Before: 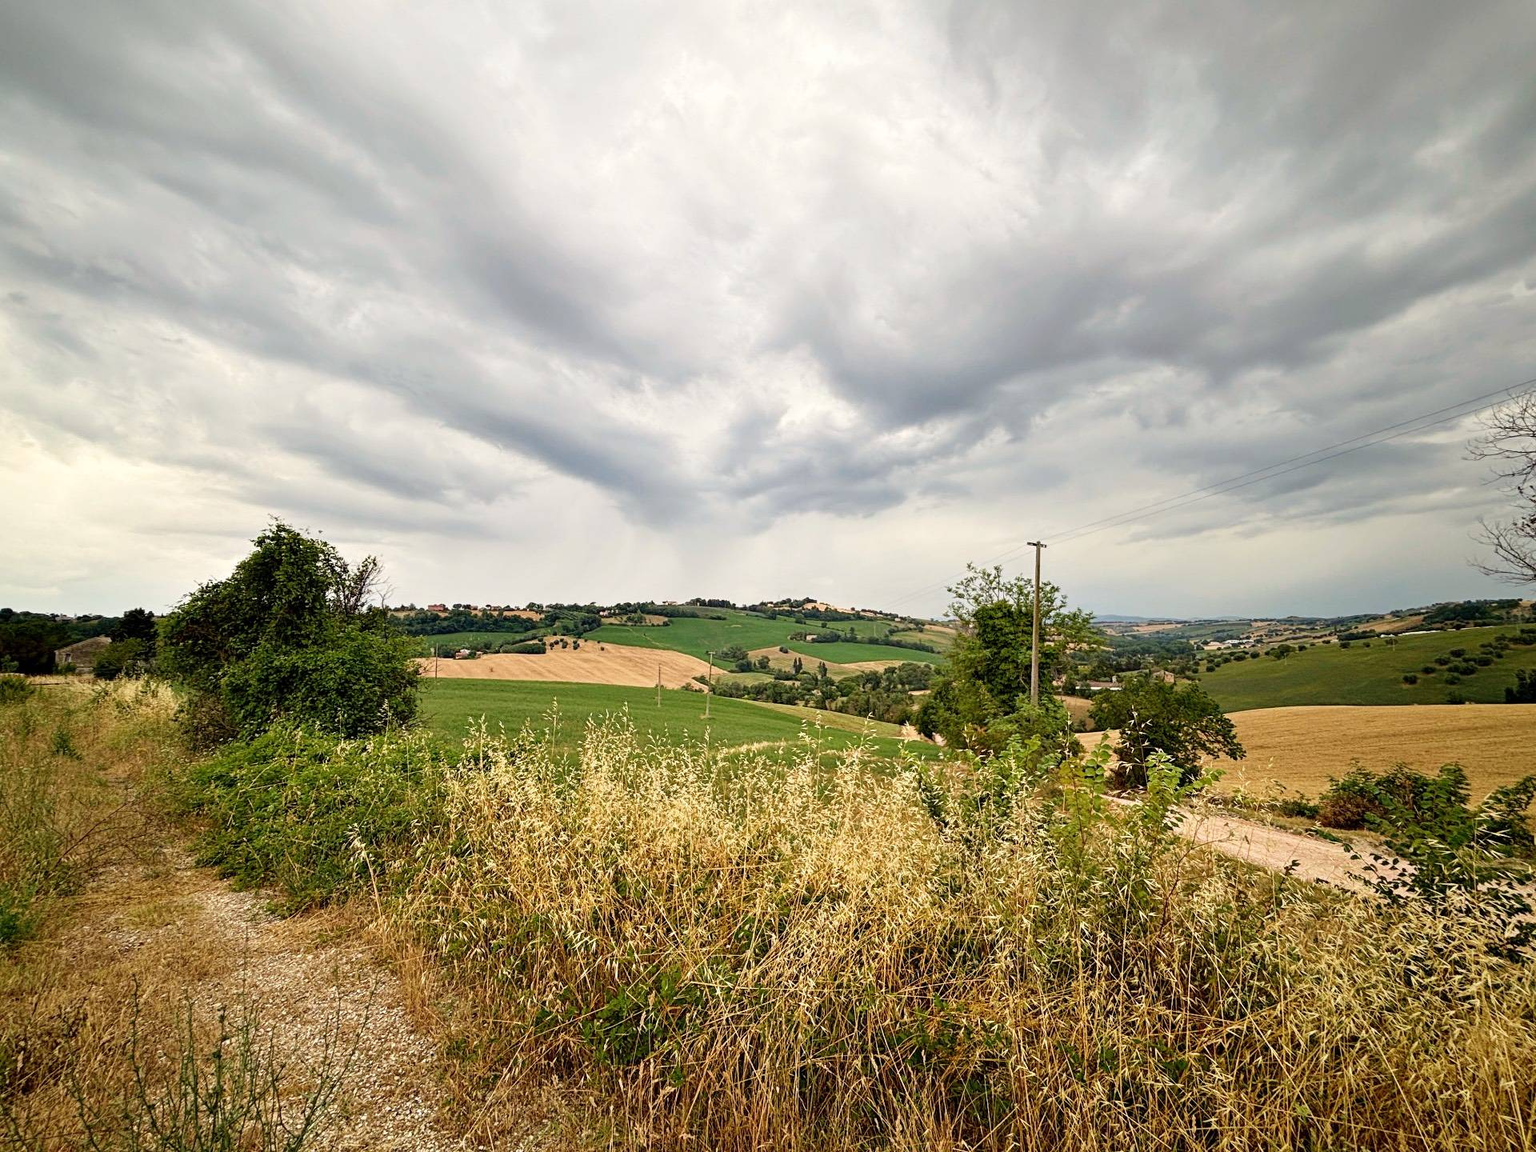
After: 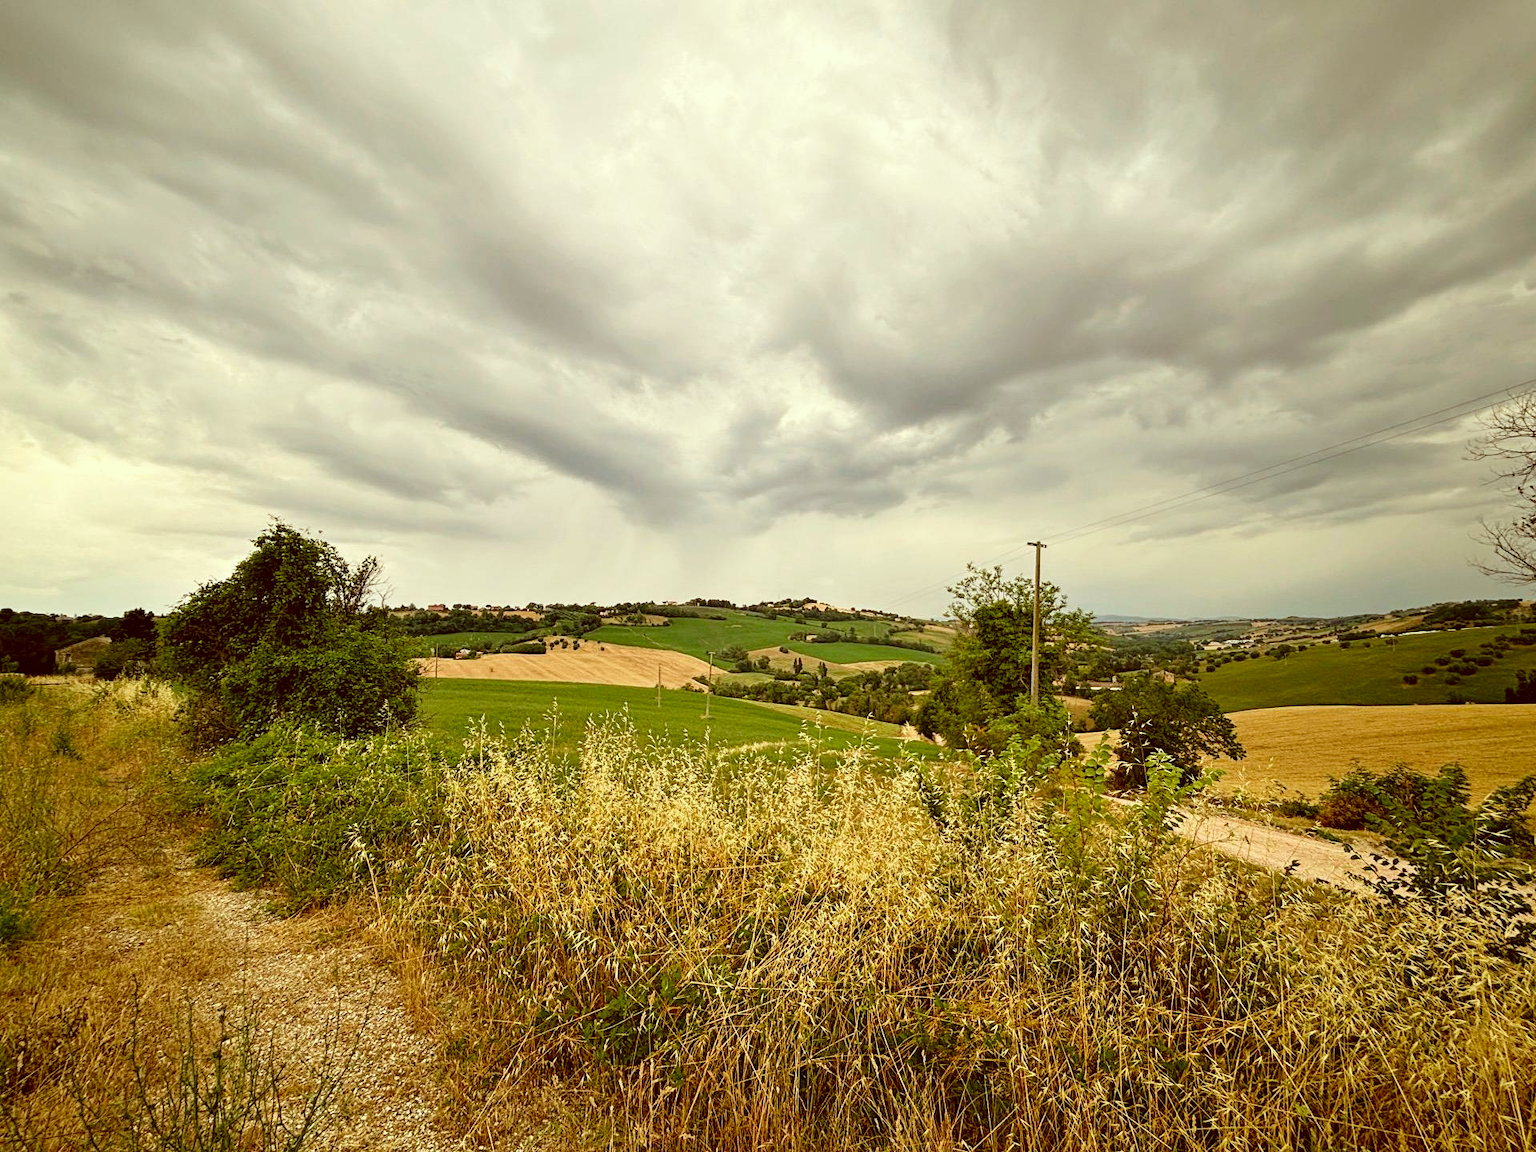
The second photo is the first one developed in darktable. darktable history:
color correction: highlights a* -5.32, highlights b* 9.8, shadows a* 9.65, shadows b* 24.58
